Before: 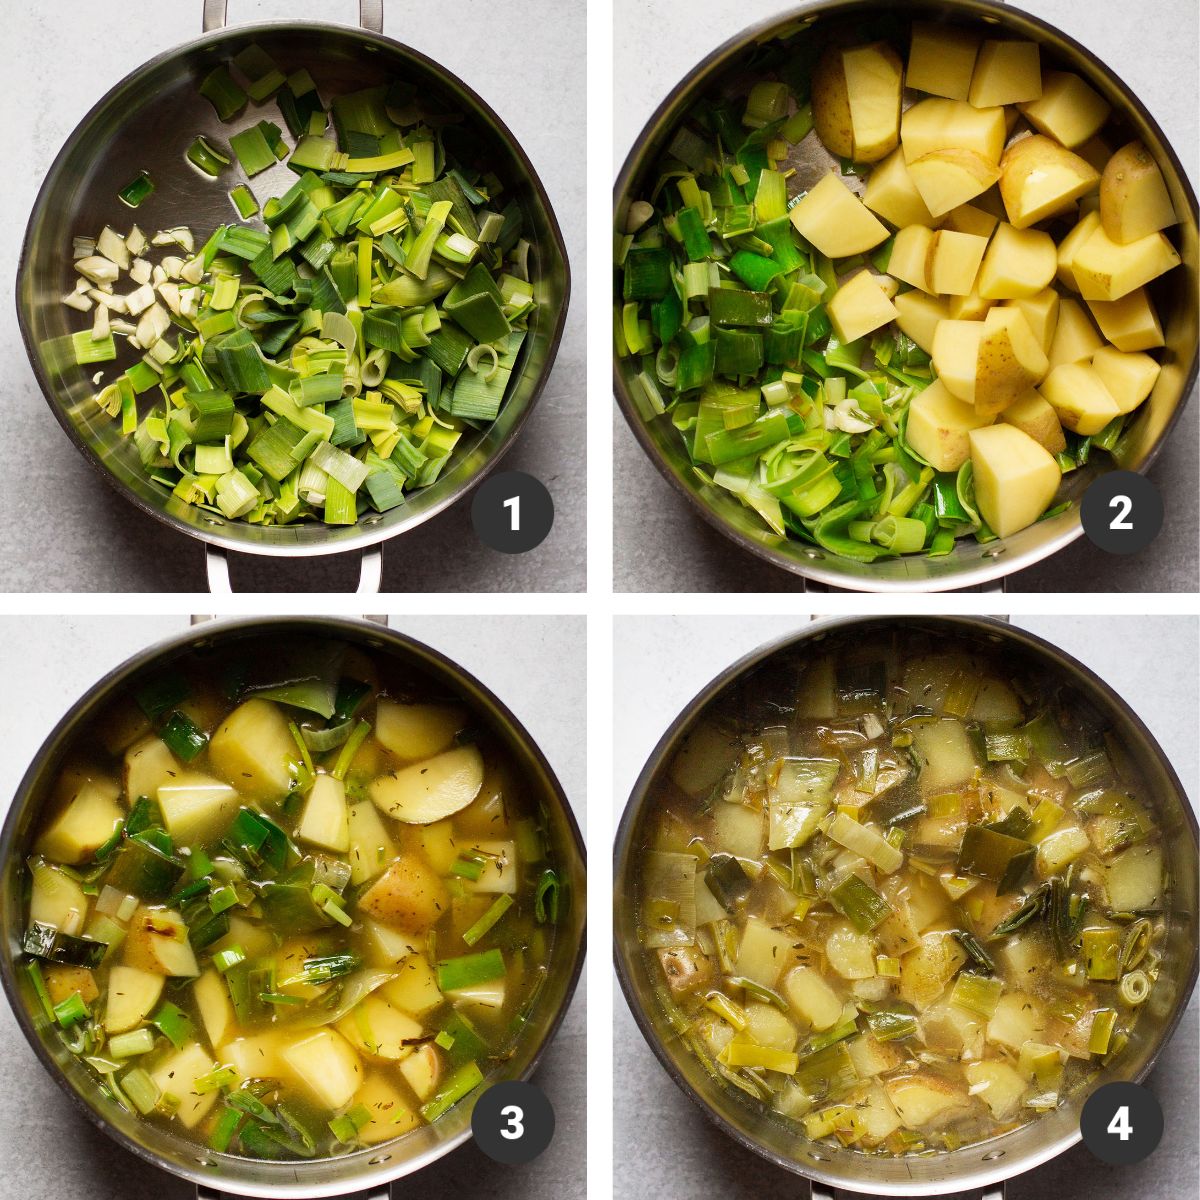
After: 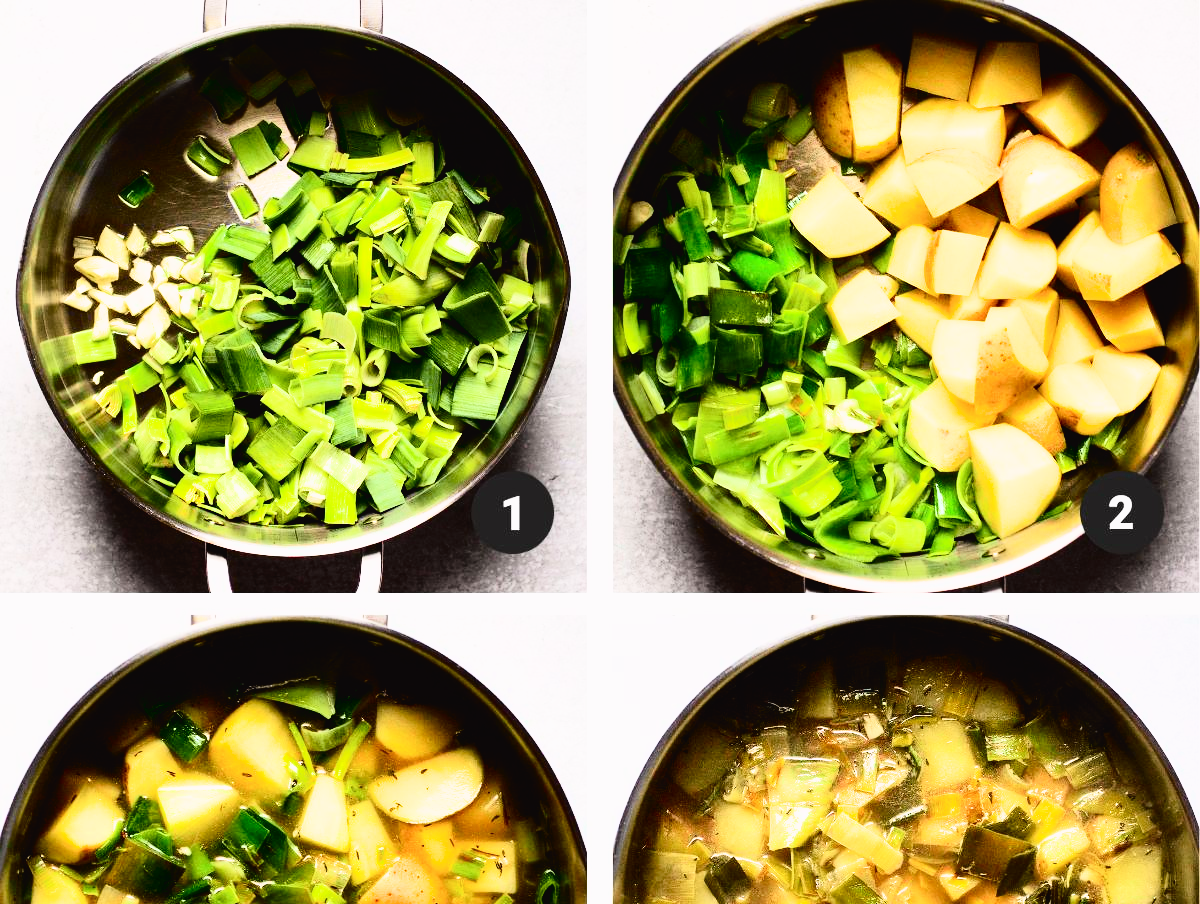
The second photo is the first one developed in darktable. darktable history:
filmic rgb: black relative exposure -16 EV, white relative exposure 6.31 EV, hardness 5.05, contrast 1.354
tone curve: curves: ch0 [(0, 0.023) (0.137, 0.069) (0.249, 0.163) (0.487, 0.491) (0.778, 0.858) (0.896, 0.94) (1, 0.988)]; ch1 [(0, 0) (0.396, 0.369) (0.483, 0.459) (0.498, 0.5) (0.515, 0.517) (0.562, 0.6) (0.611, 0.667) (0.692, 0.744) (0.798, 0.863) (1, 1)]; ch2 [(0, 0) (0.426, 0.398) (0.483, 0.481) (0.503, 0.503) (0.526, 0.527) (0.549, 0.59) (0.62, 0.666) (0.705, 0.755) (0.985, 0.966)], color space Lab, independent channels, preserve colors none
crop: bottom 24.65%
exposure: black level correction 0, exposure 0.892 EV, compensate exposure bias true, compensate highlight preservation false
